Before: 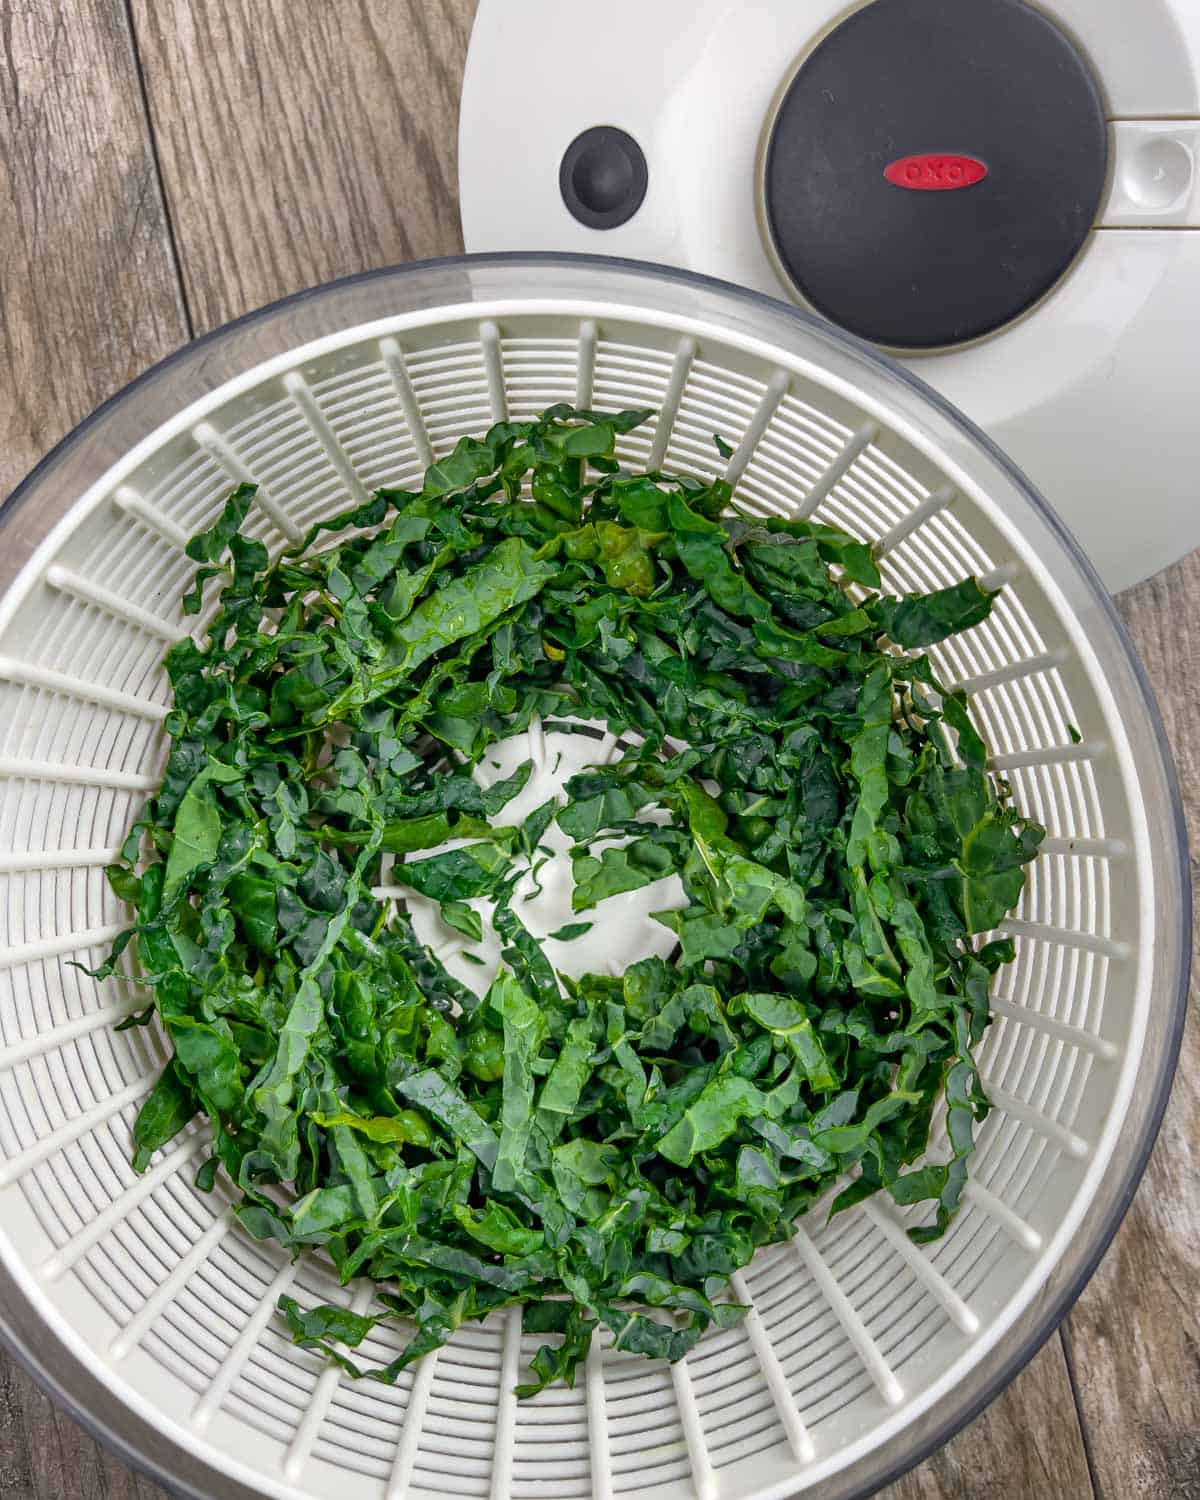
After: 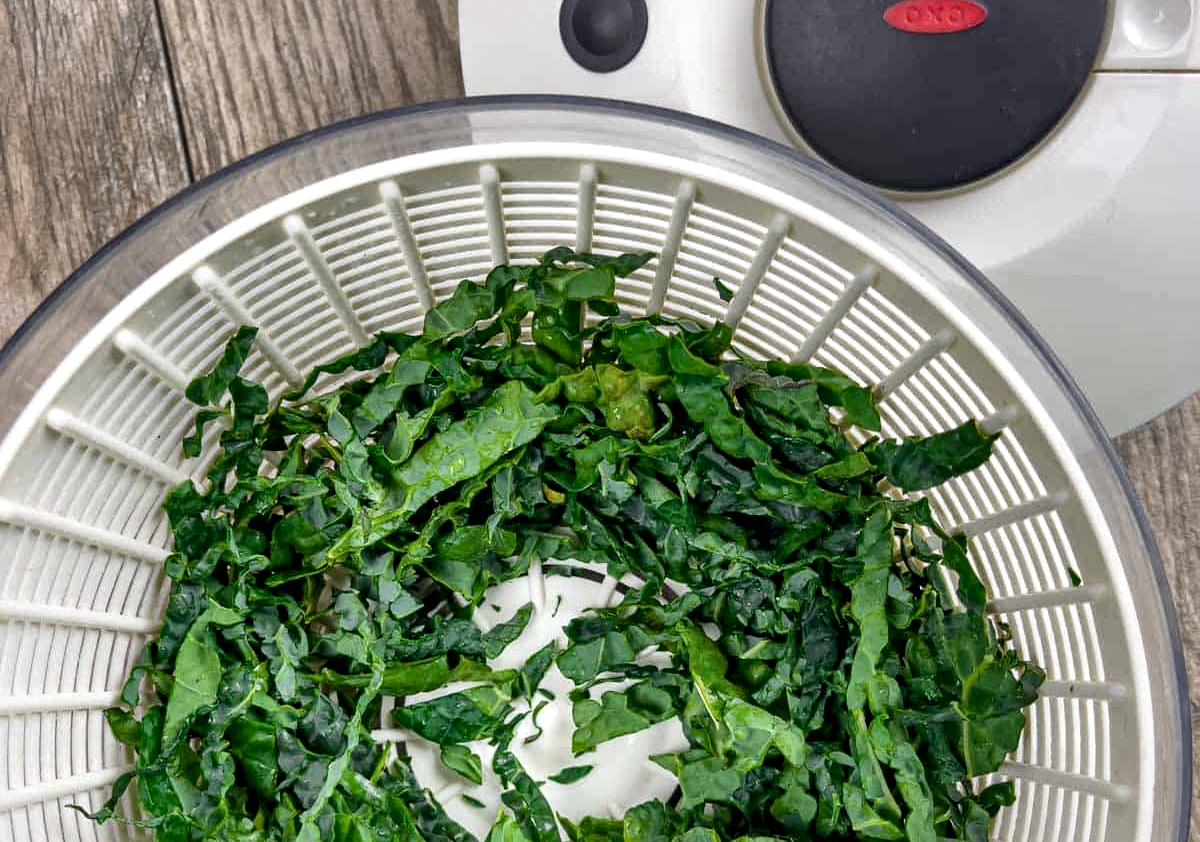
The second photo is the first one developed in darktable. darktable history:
crop and rotate: top 10.477%, bottom 33.356%
local contrast: mode bilateral grid, contrast 26, coarseness 59, detail 151%, midtone range 0.2
